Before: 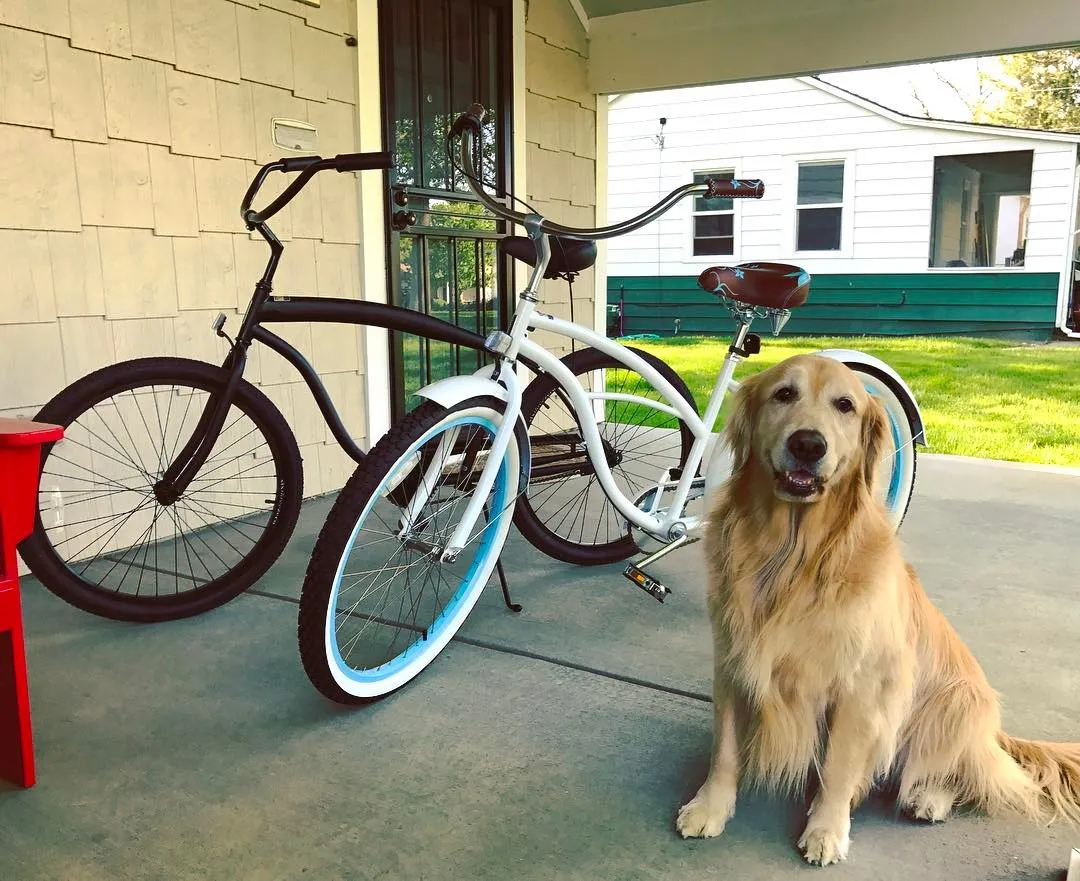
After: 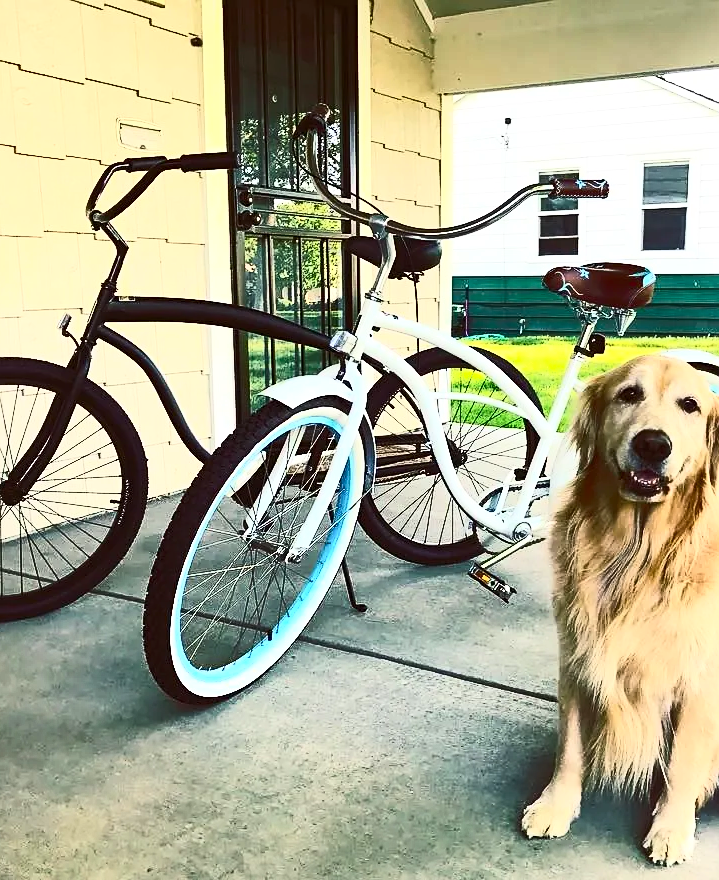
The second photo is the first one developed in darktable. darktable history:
crop and rotate: left 14.385%, right 18.948%
rotate and perspective: automatic cropping off
contrast brightness saturation: contrast 0.62, brightness 0.34, saturation 0.14
sharpen: radius 1.864, amount 0.398, threshold 1.271
